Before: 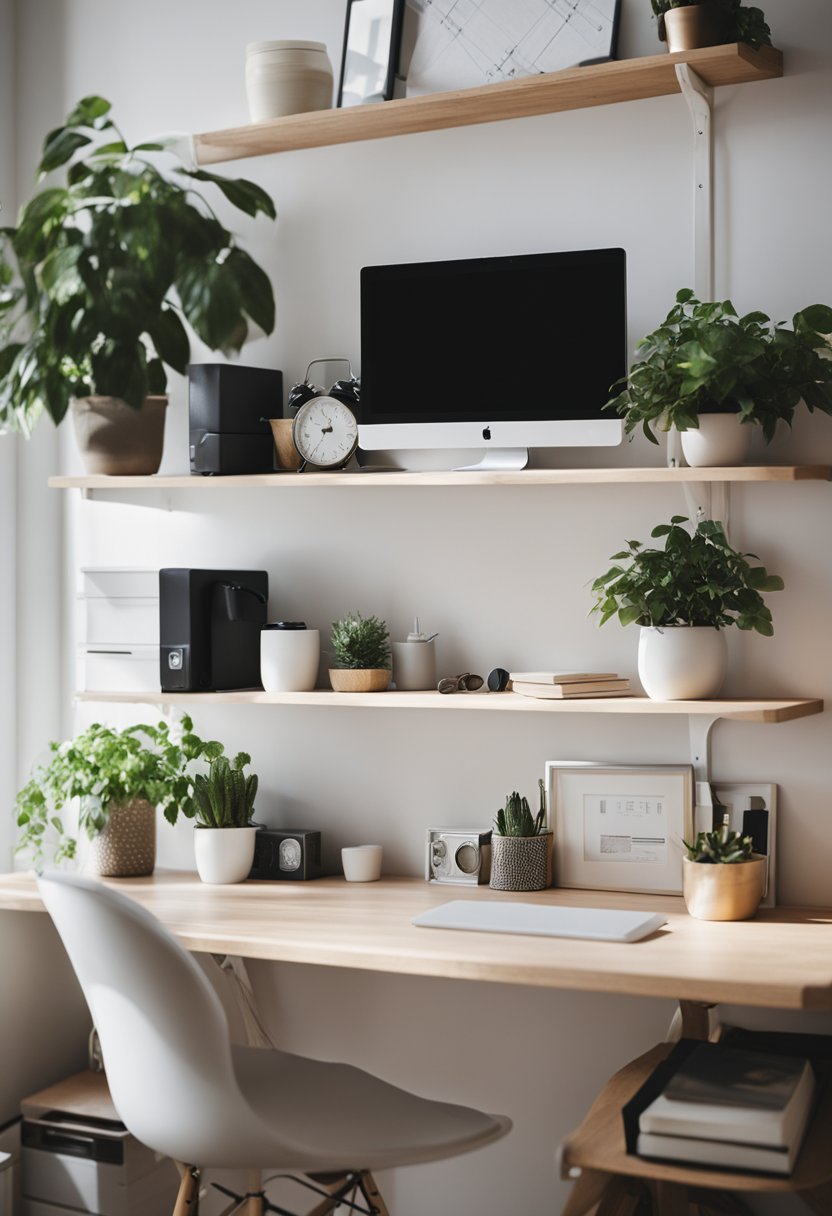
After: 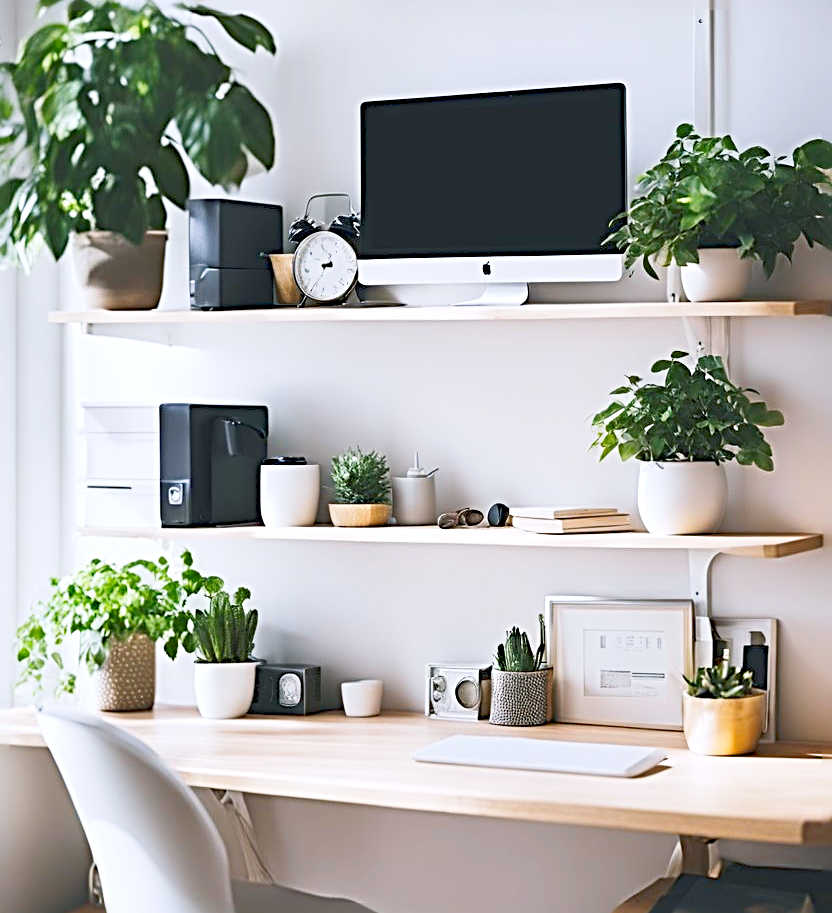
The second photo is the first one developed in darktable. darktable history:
color balance rgb: shadows lift › luminance -7.964%, shadows lift › chroma 2.28%, shadows lift › hue 198.69°, highlights gain › luminance 14.945%, linear chroma grading › global chroma 18.663%, perceptual saturation grading › global saturation 18.091%, perceptual brilliance grading › global brilliance -4.58%, perceptual brilliance grading › highlights 24.627%, perceptual brilliance grading › mid-tones 7.415%, perceptual brilliance grading › shadows -4.776%, contrast -29.519%
color calibration: illuminant as shot in camera, x 0.358, y 0.373, temperature 4628.91 K
crop: top 13.632%, bottom 11.214%
color zones: mix 100.32%
sharpen: radius 3.678, amount 0.915
base curve: curves: ch0 [(0, 0) (0.204, 0.334) (0.55, 0.733) (1, 1)], preserve colors none
